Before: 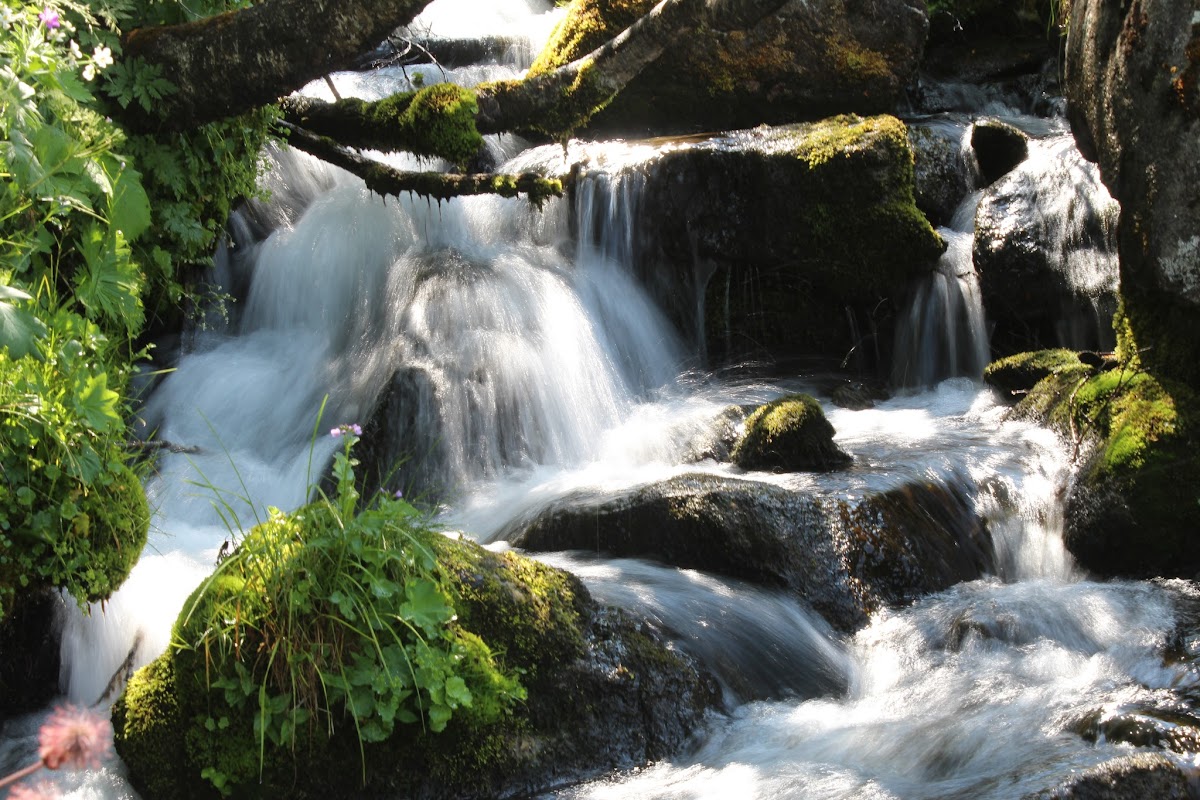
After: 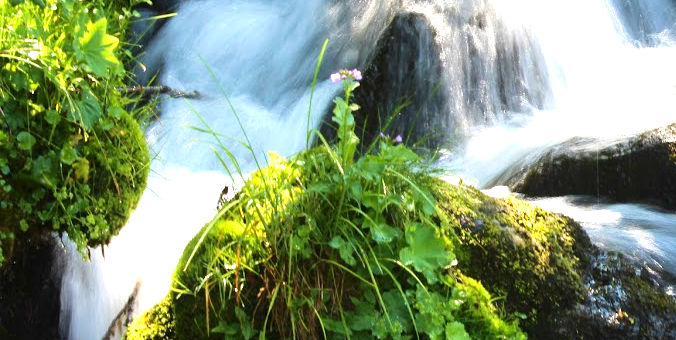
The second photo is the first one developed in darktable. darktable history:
crop: top 44.483%, right 43.593%, bottom 12.892%
velvia: on, module defaults
exposure: exposure 0.95 EV, compensate highlight preservation false
contrast brightness saturation: contrast 0.13, brightness -0.05, saturation 0.16
